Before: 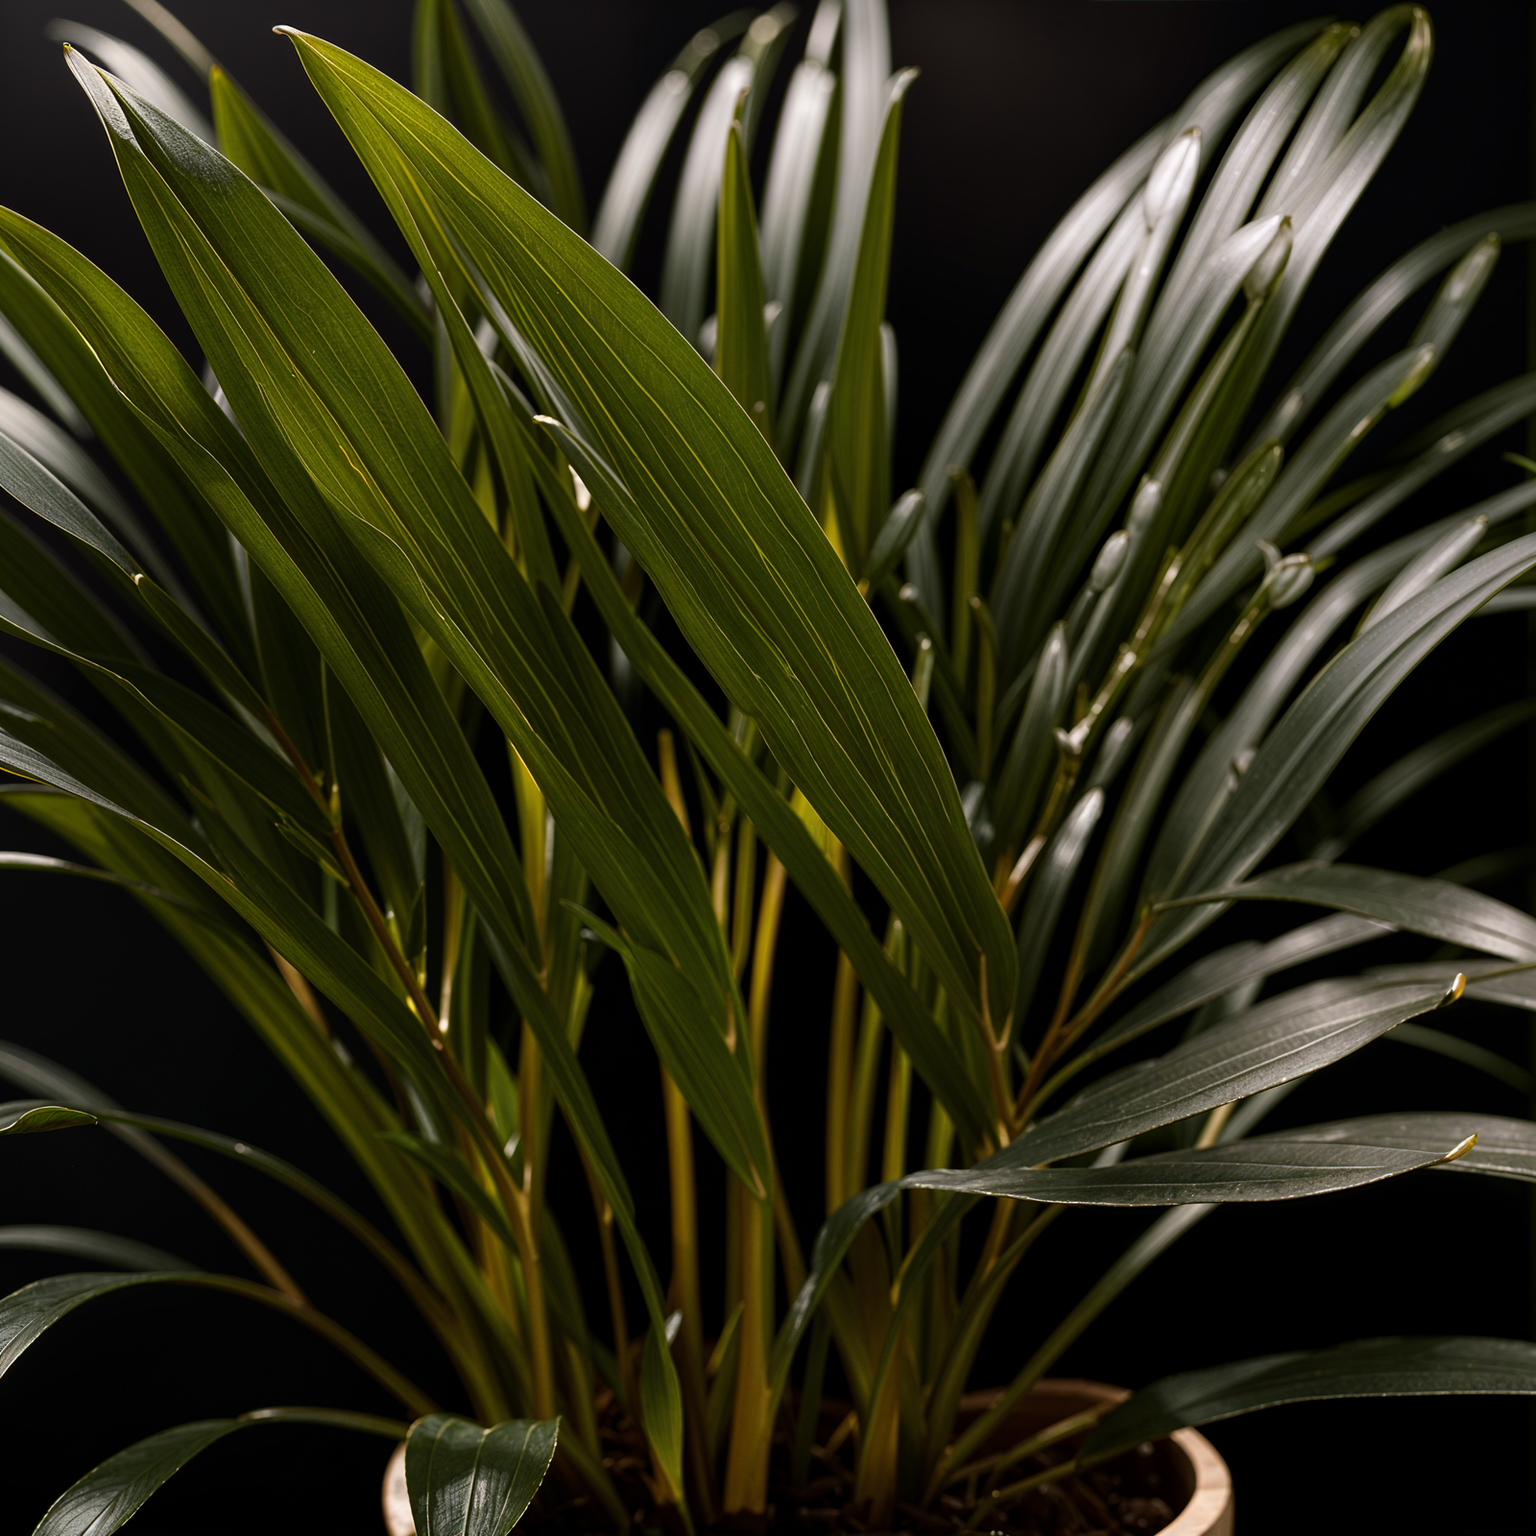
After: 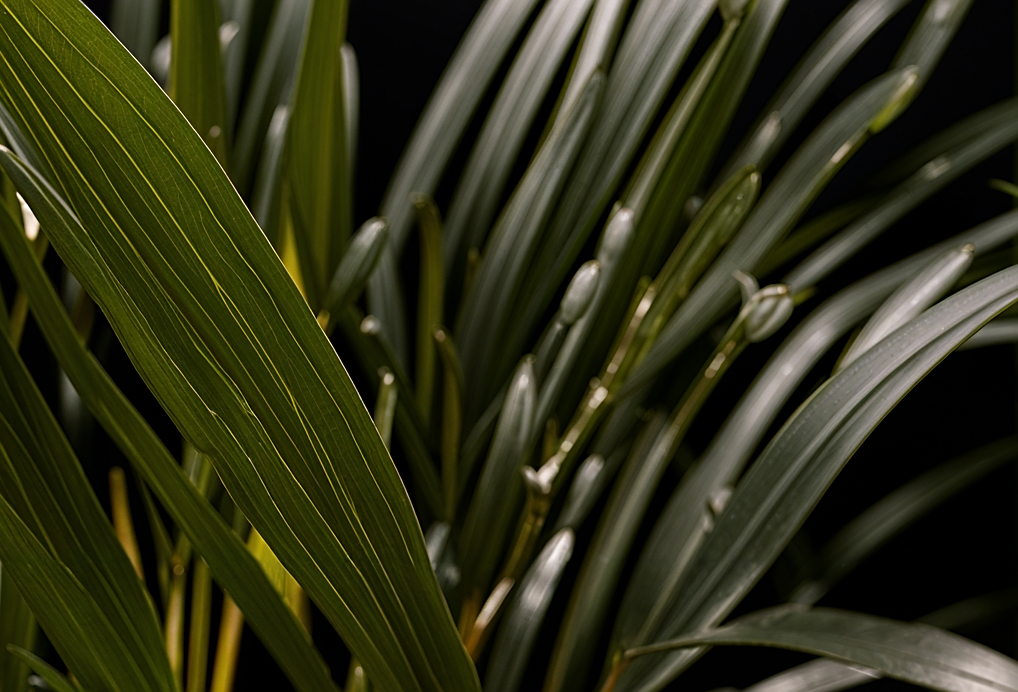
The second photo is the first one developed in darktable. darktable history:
sharpen: on, module defaults
crop: left 36.005%, top 18.293%, right 0.31%, bottom 38.444%
